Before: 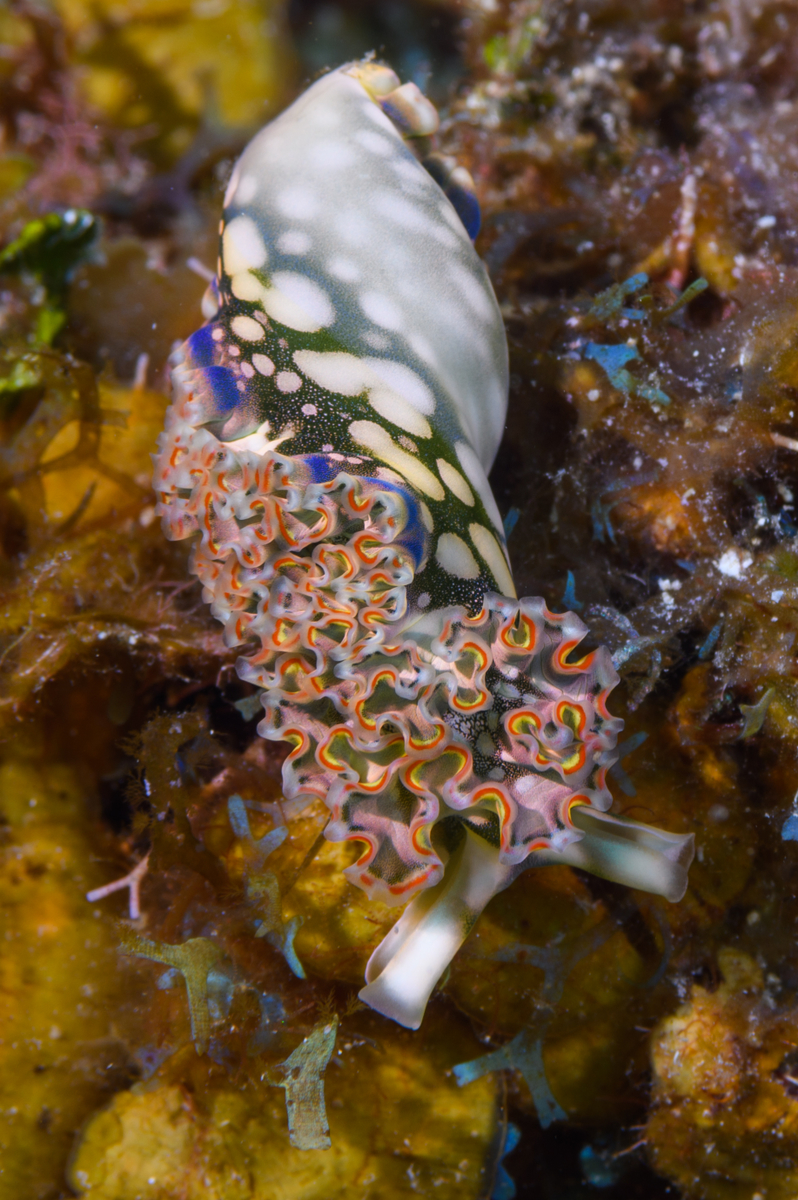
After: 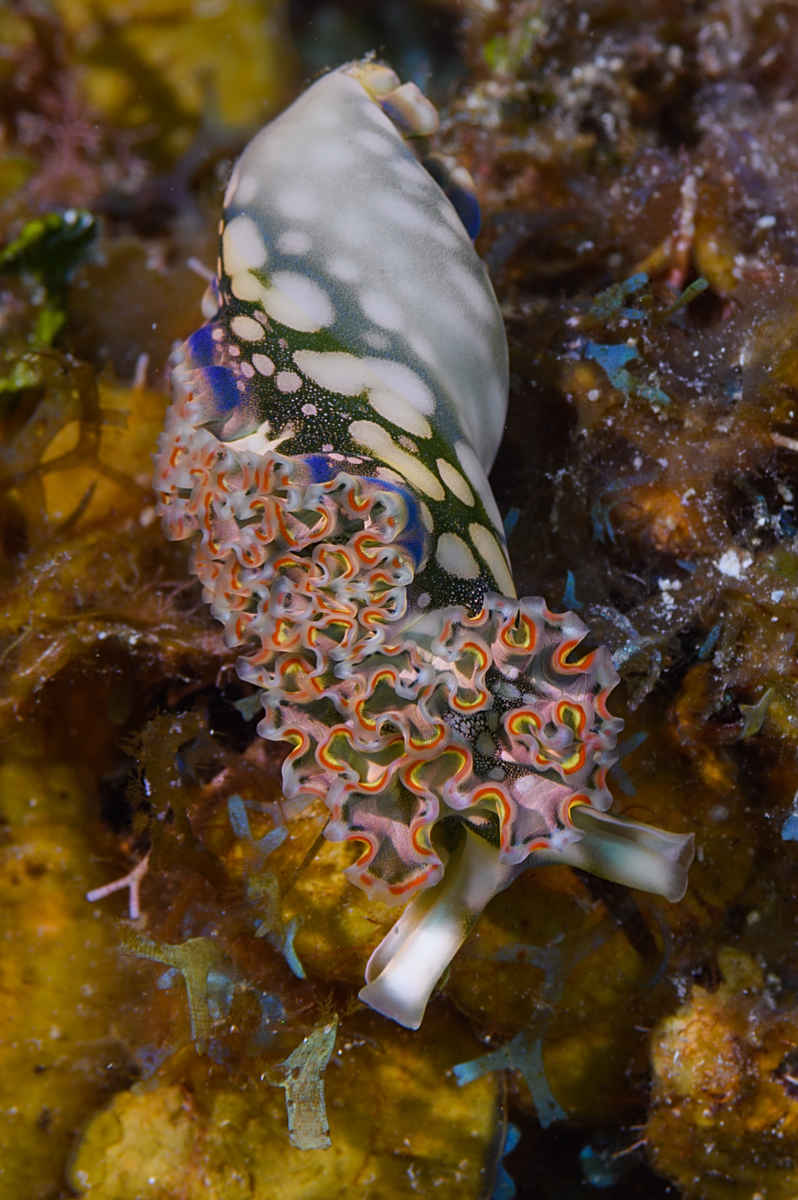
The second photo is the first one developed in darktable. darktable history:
sharpen: on, module defaults
graduated density: rotation -0.352°, offset 57.64
